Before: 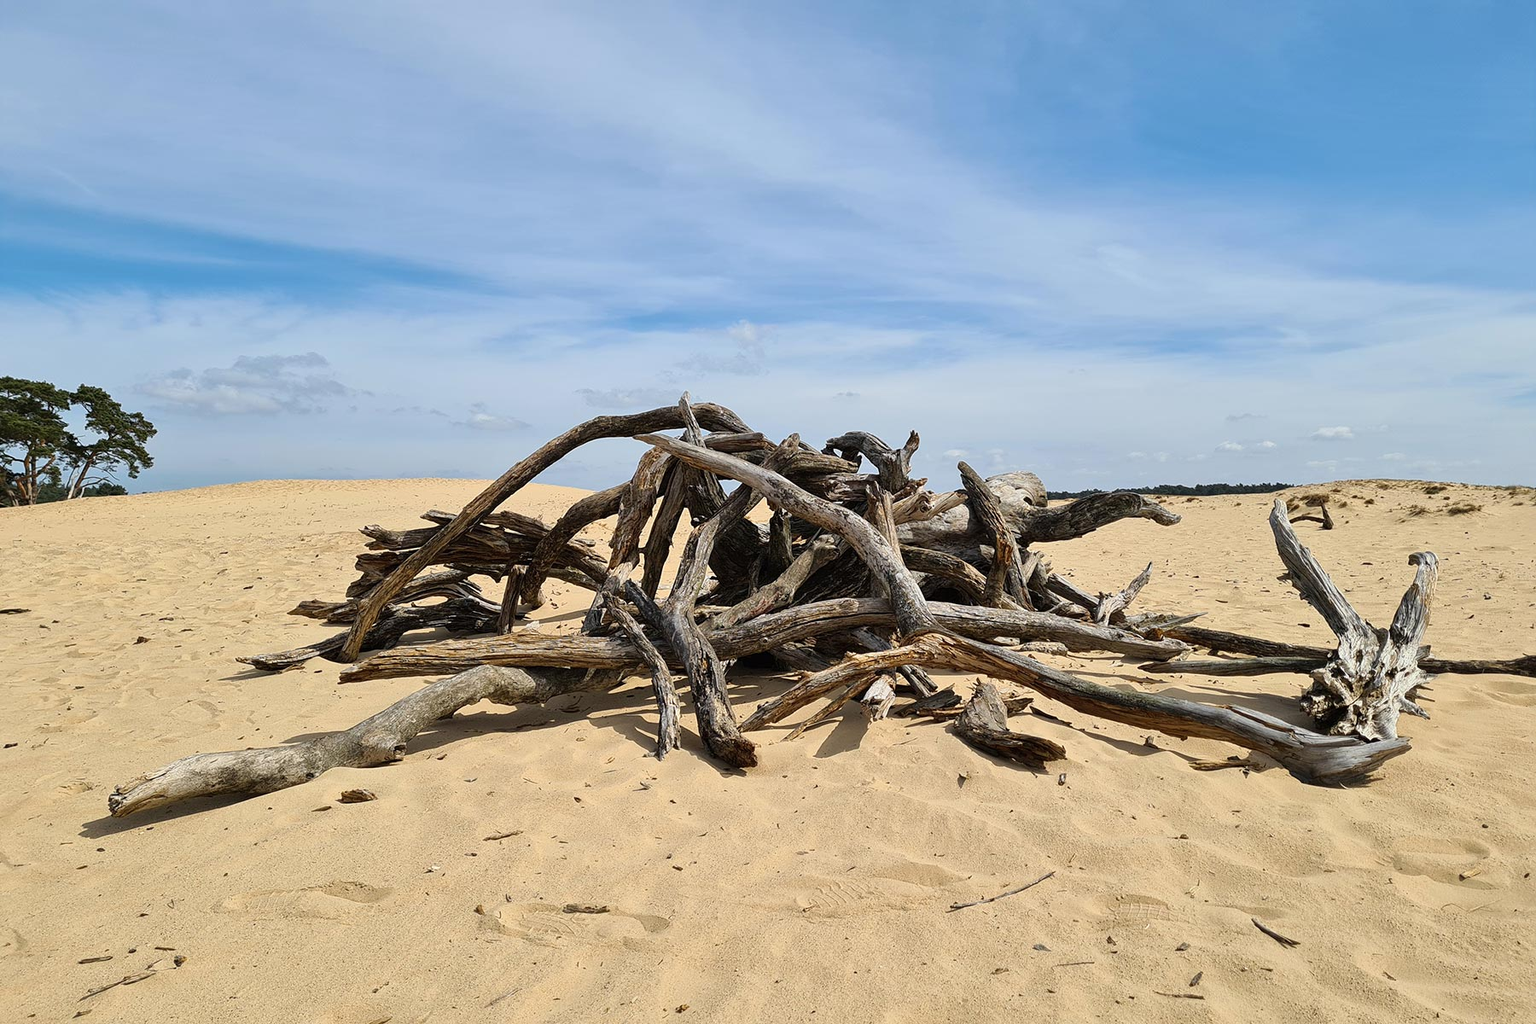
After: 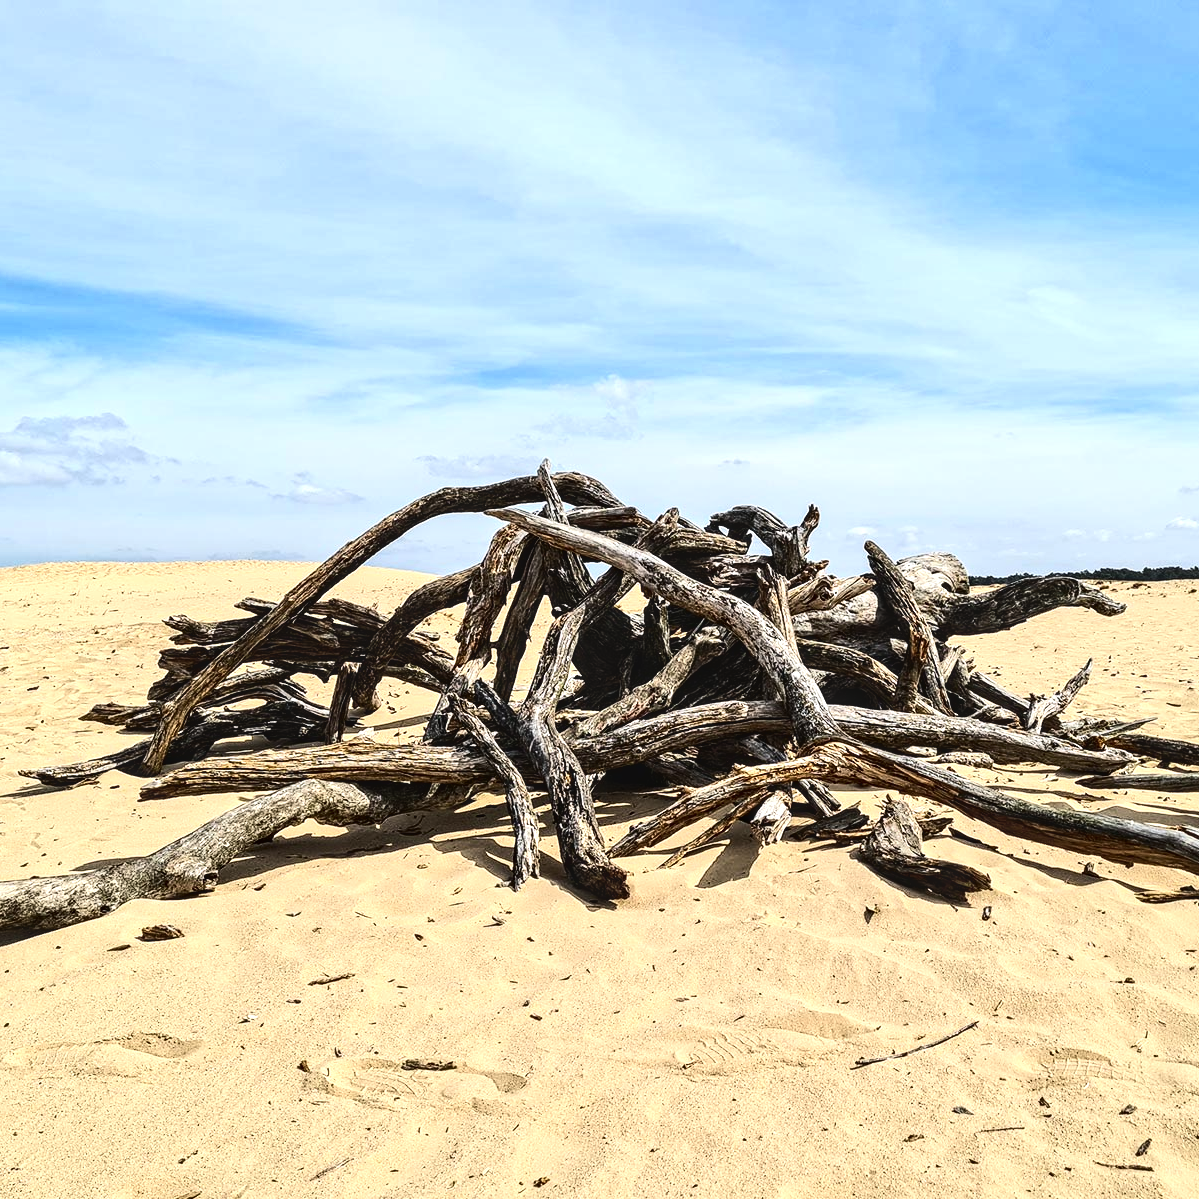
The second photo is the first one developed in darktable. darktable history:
crop and rotate: left 14.385%, right 18.948%
contrast brightness saturation: contrast 0.22
tone equalizer: -8 EV -0.75 EV, -7 EV -0.7 EV, -6 EV -0.6 EV, -5 EV -0.4 EV, -3 EV 0.4 EV, -2 EV 0.6 EV, -1 EV 0.7 EV, +0 EV 0.75 EV, edges refinement/feathering 500, mask exposure compensation -1.57 EV, preserve details no
local contrast: on, module defaults
contrast equalizer: y [[0.5, 0.501, 0.525, 0.597, 0.58, 0.514], [0.5 ×6], [0.5 ×6], [0 ×6], [0 ×6]]
